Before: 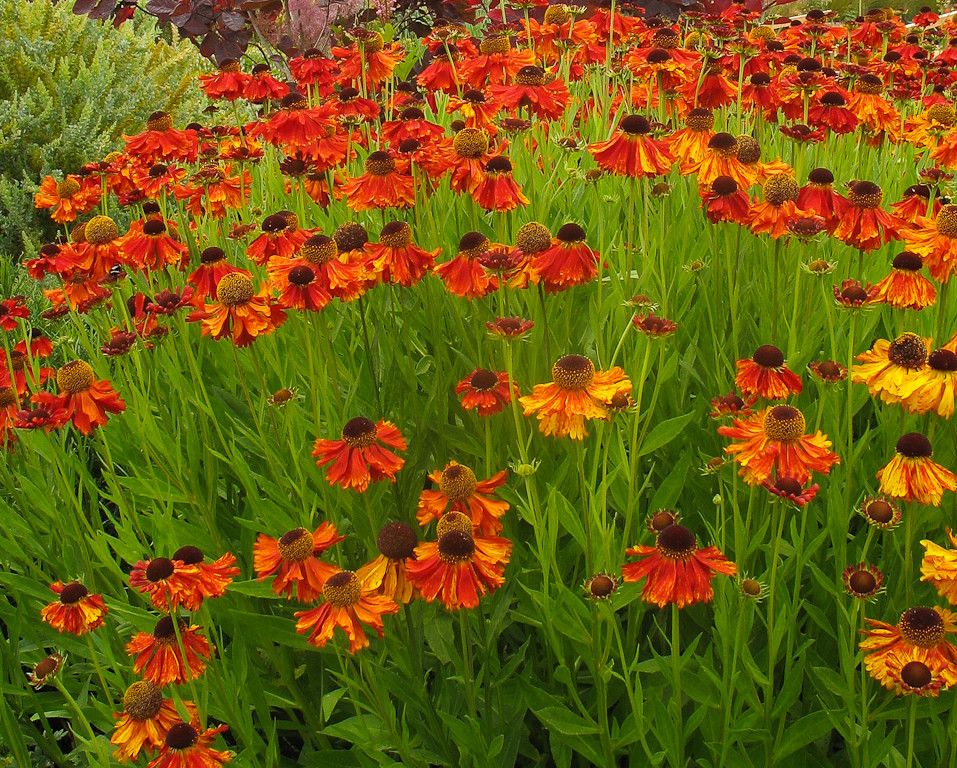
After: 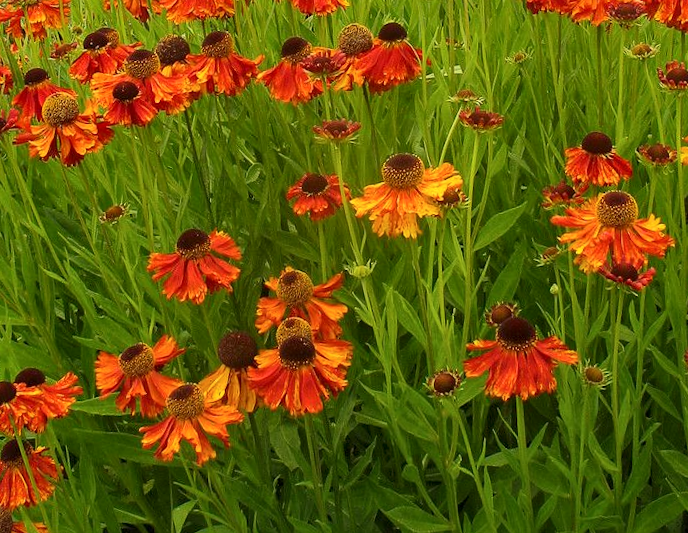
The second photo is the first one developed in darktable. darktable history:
exposure: black level correction 0.001, compensate highlight preservation false
local contrast: mode bilateral grid, contrast 20, coarseness 50, detail 130%, midtone range 0.2
white balance: red 1.029, blue 0.92
rotate and perspective: rotation -3.52°, crop left 0.036, crop right 0.964, crop top 0.081, crop bottom 0.919
crop: left 16.871%, top 22.857%, right 9.116%
